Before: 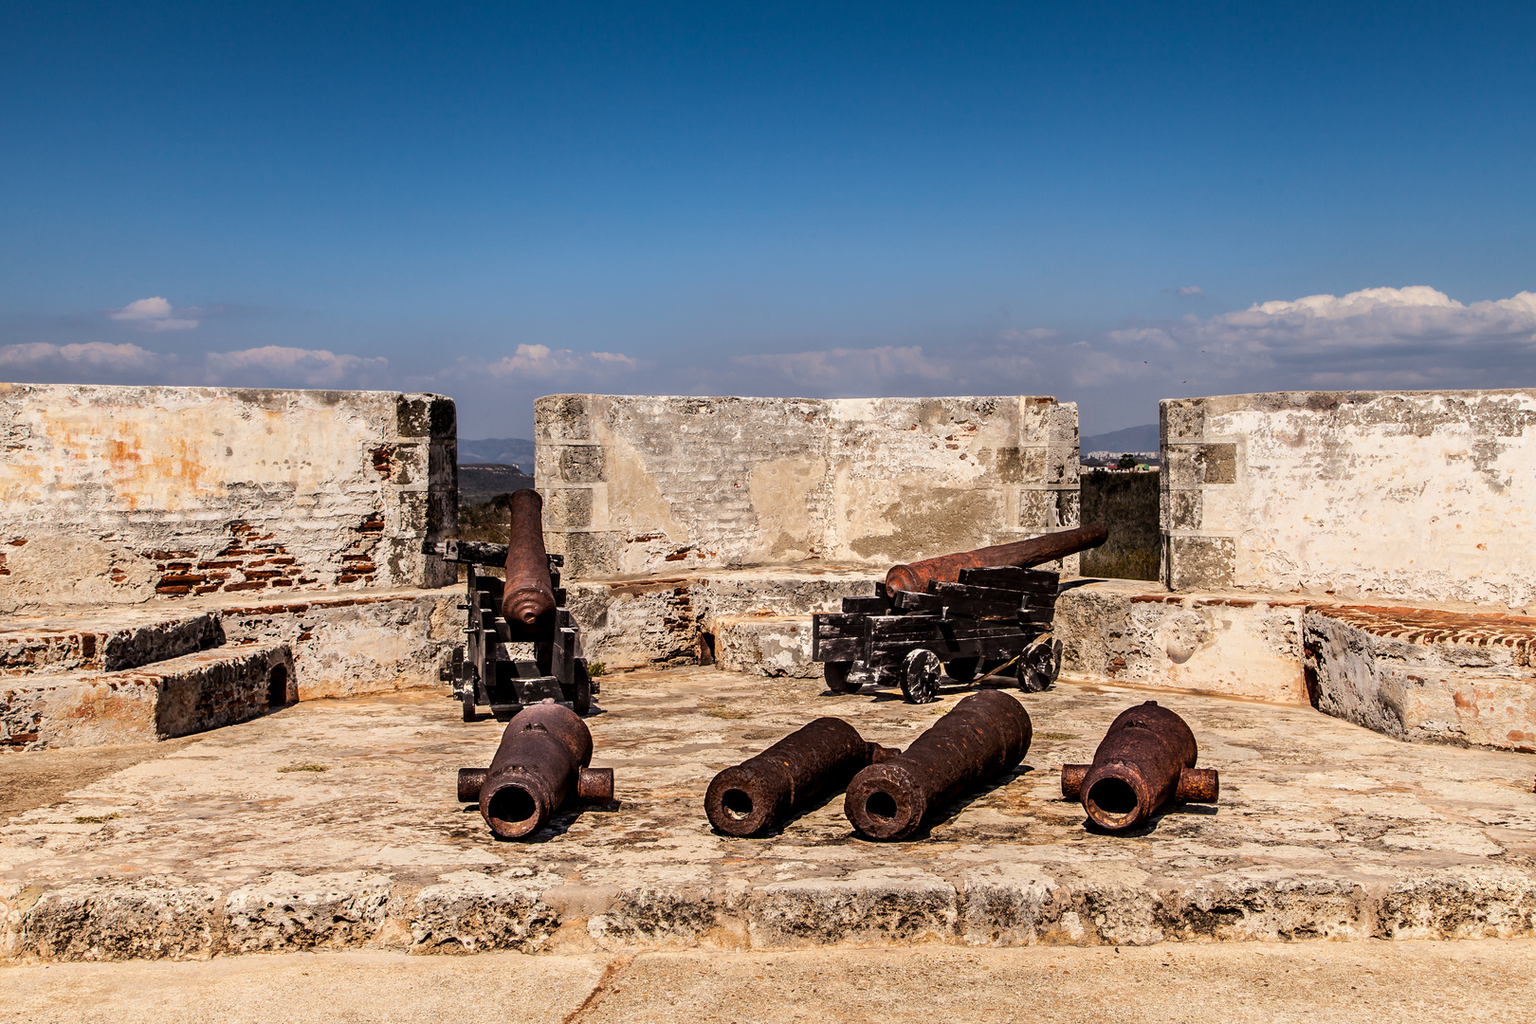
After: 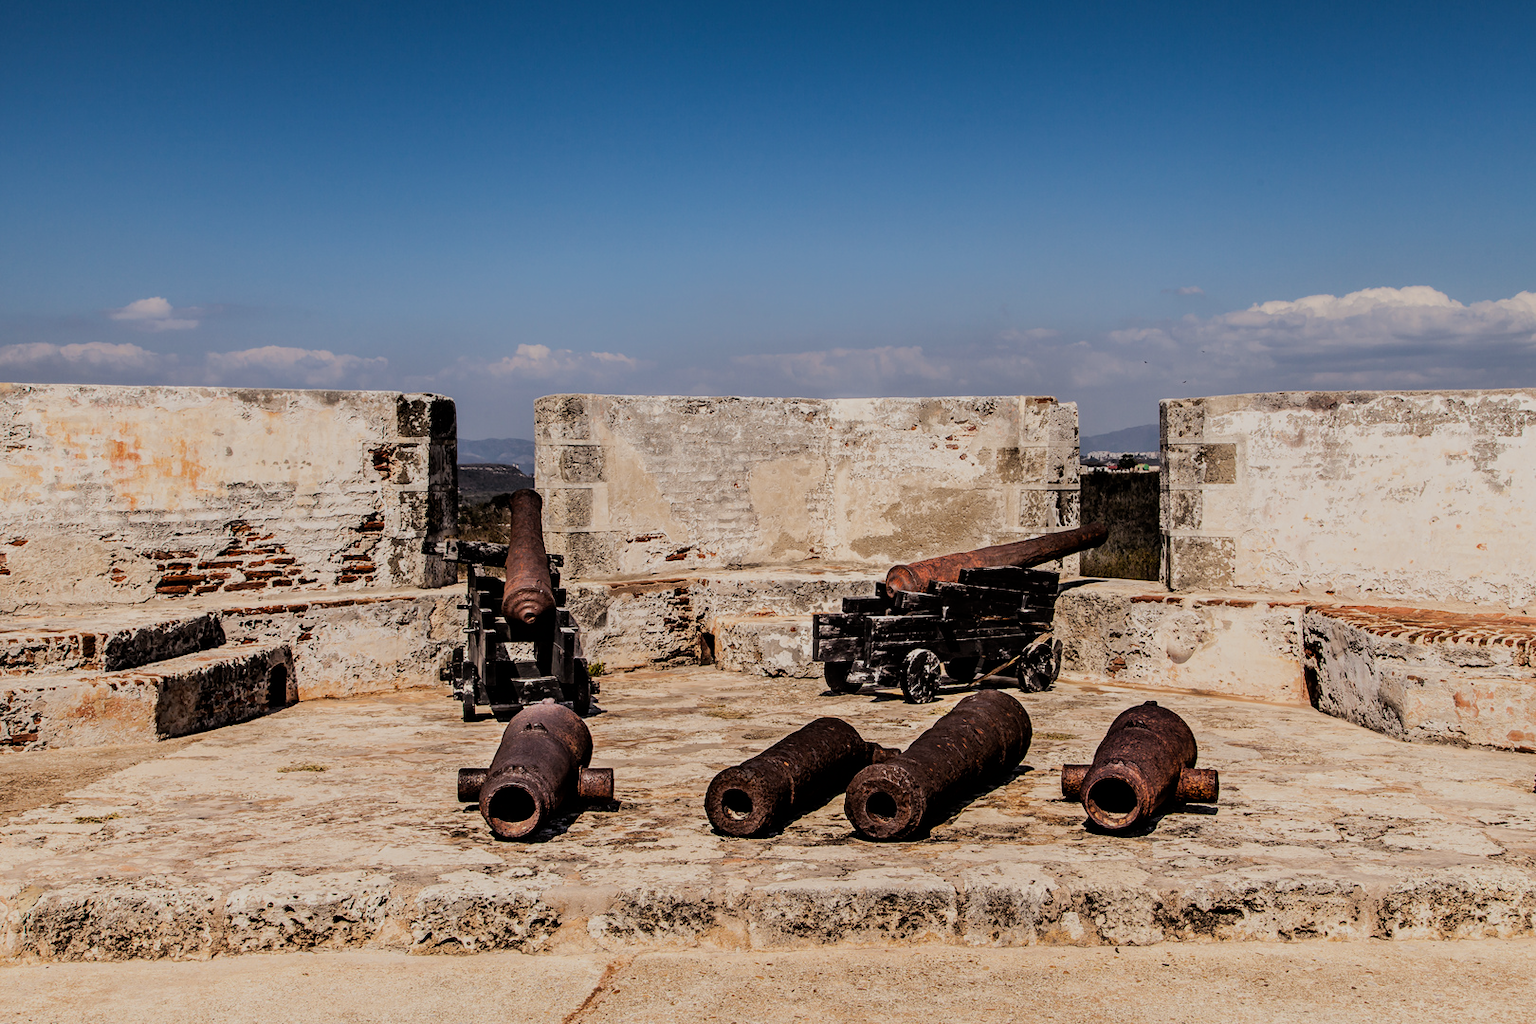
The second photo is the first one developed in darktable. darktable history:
contrast brightness saturation: saturation -0.05
filmic rgb: black relative exposure -7.65 EV, white relative exposure 4.56 EV, hardness 3.61
